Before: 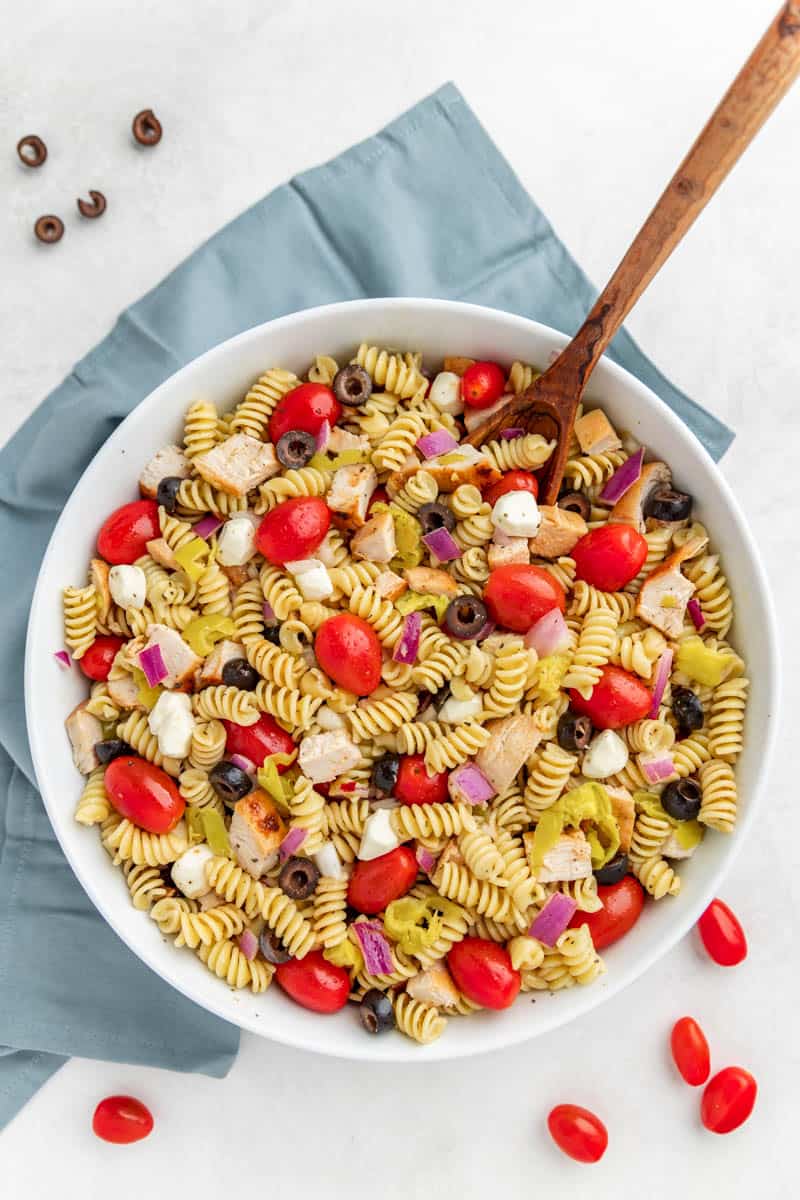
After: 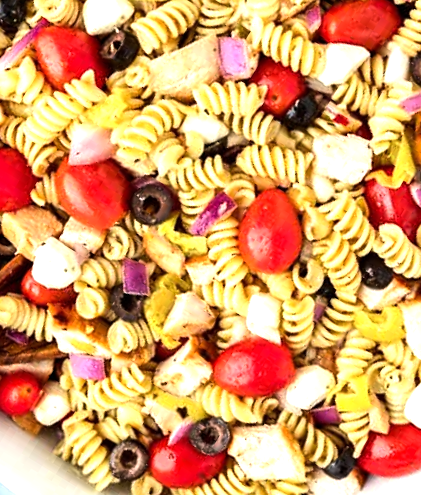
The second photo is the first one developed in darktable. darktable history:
tone equalizer: -8 EV -1.06 EV, -7 EV -1.03 EV, -6 EV -0.837 EV, -5 EV -0.579 EV, -3 EV 0.543 EV, -2 EV 0.89 EV, -1 EV 0.987 EV, +0 EV 1.07 EV, edges refinement/feathering 500, mask exposure compensation -1.57 EV, preserve details no
crop and rotate: angle 148.63°, left 9.192%, top 15.636%, right 4.594%, bottom 16.917%
